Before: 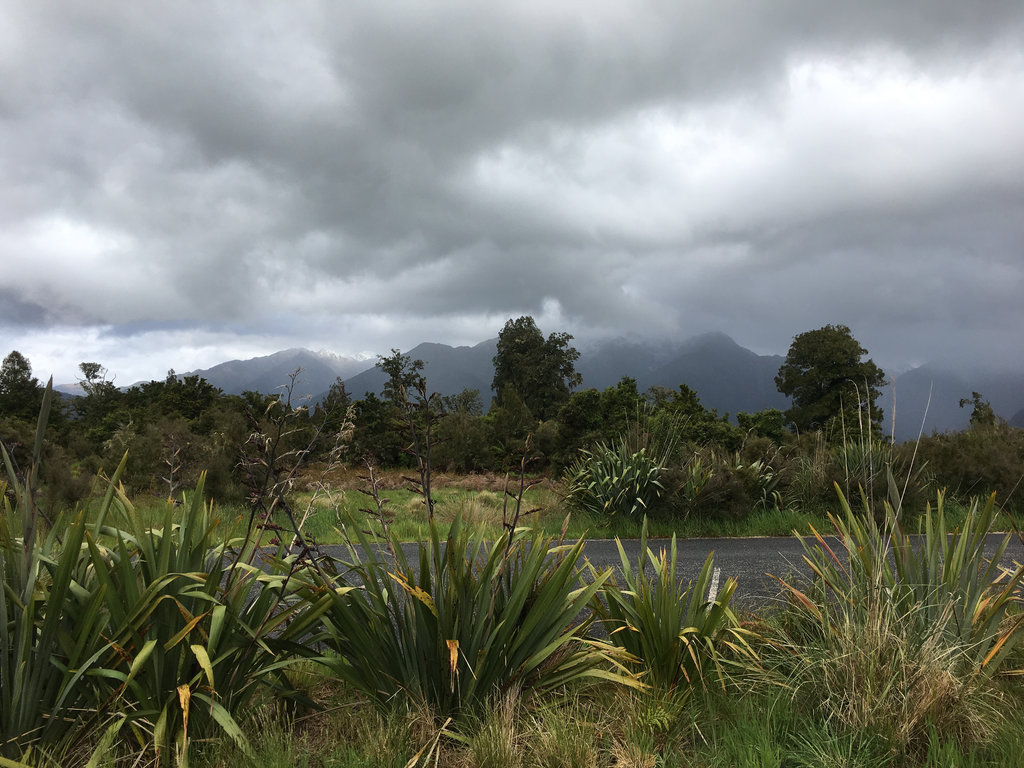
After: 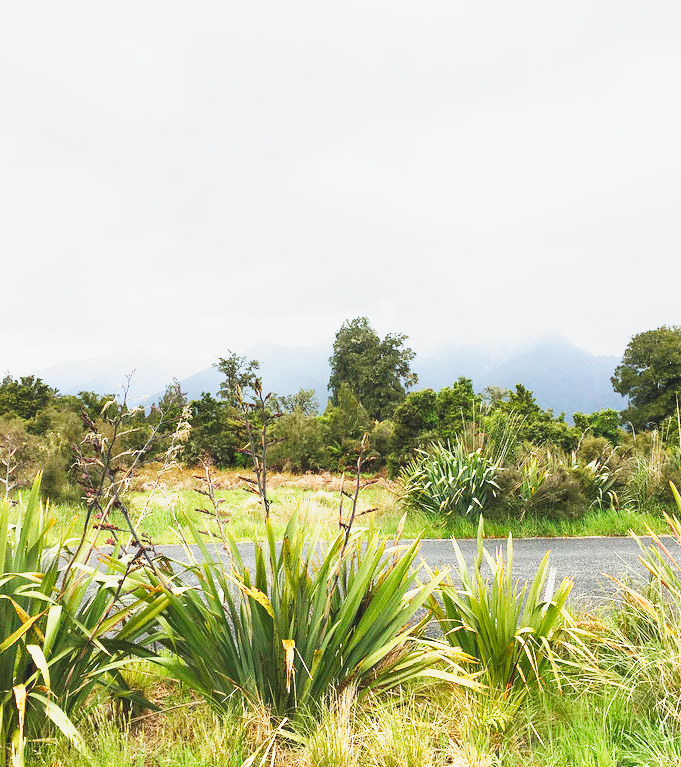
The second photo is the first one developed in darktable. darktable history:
crop and rotate: left 16.038%, right 17.411%
contrast brightness saturation: contrast -0.098, brightness 0.05, saturation 0.077
exposure: black level correction 0, exposure 1.635 EV, compensate exposure bias true, compensate highlight preservation false
base curve: curves: ch0 [(0, 0) (0.007, 0.004) (0.027, 0.03) (0.046, 0.07) (0.207, 0.54) (0.442, 0.872) (0.673, 0.972) (1, 1)], preserve colors none
